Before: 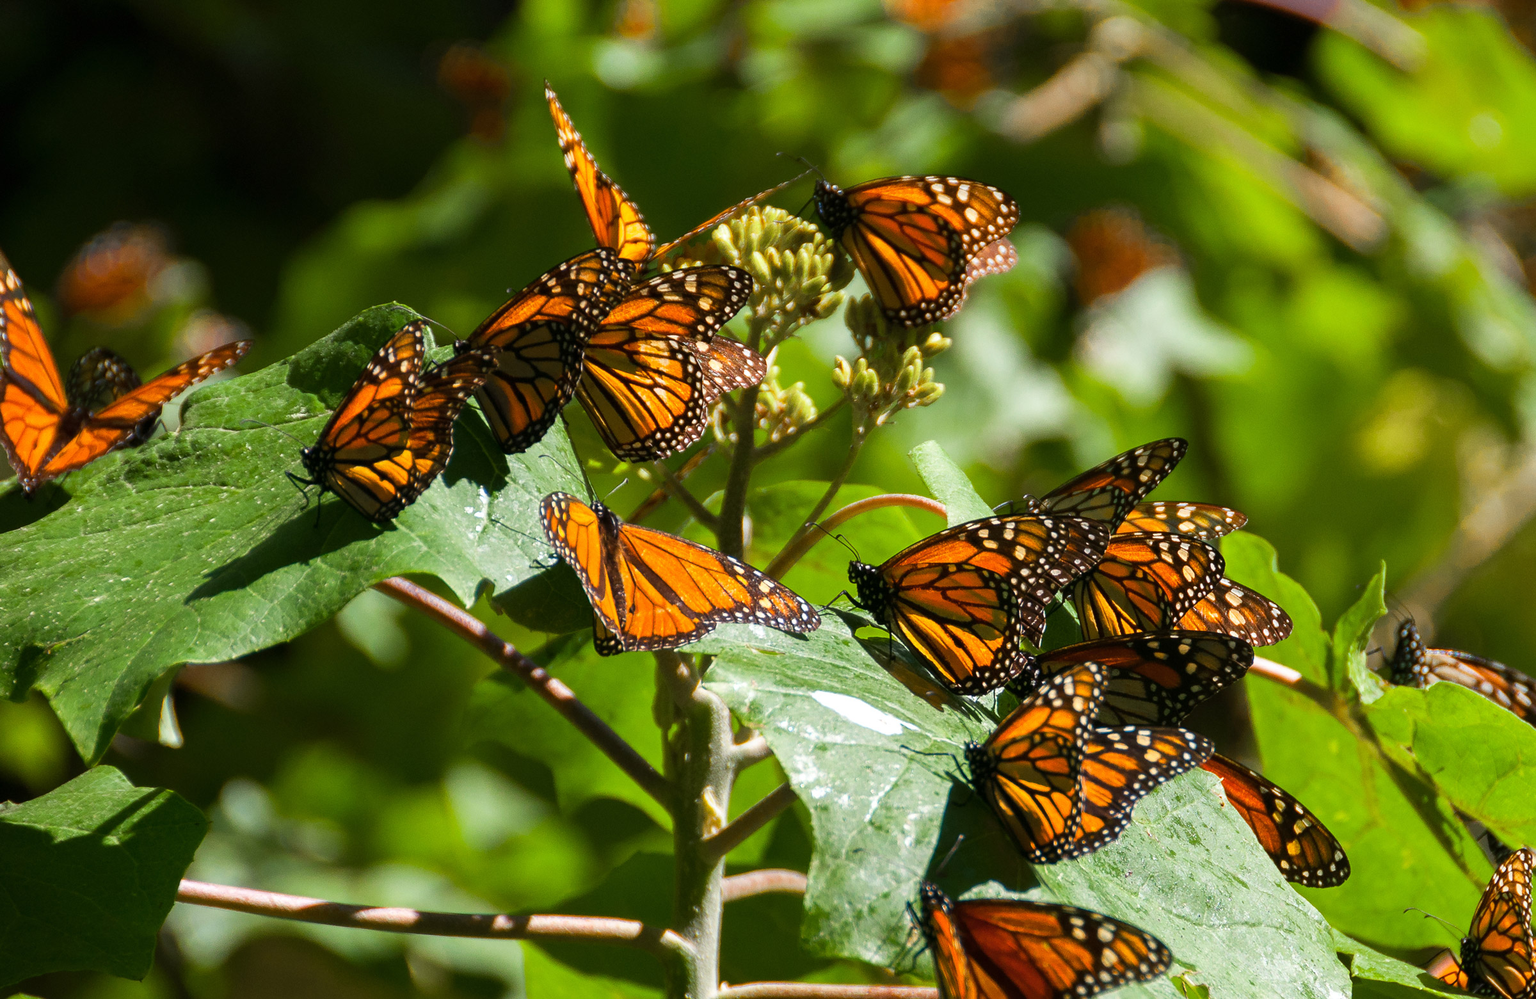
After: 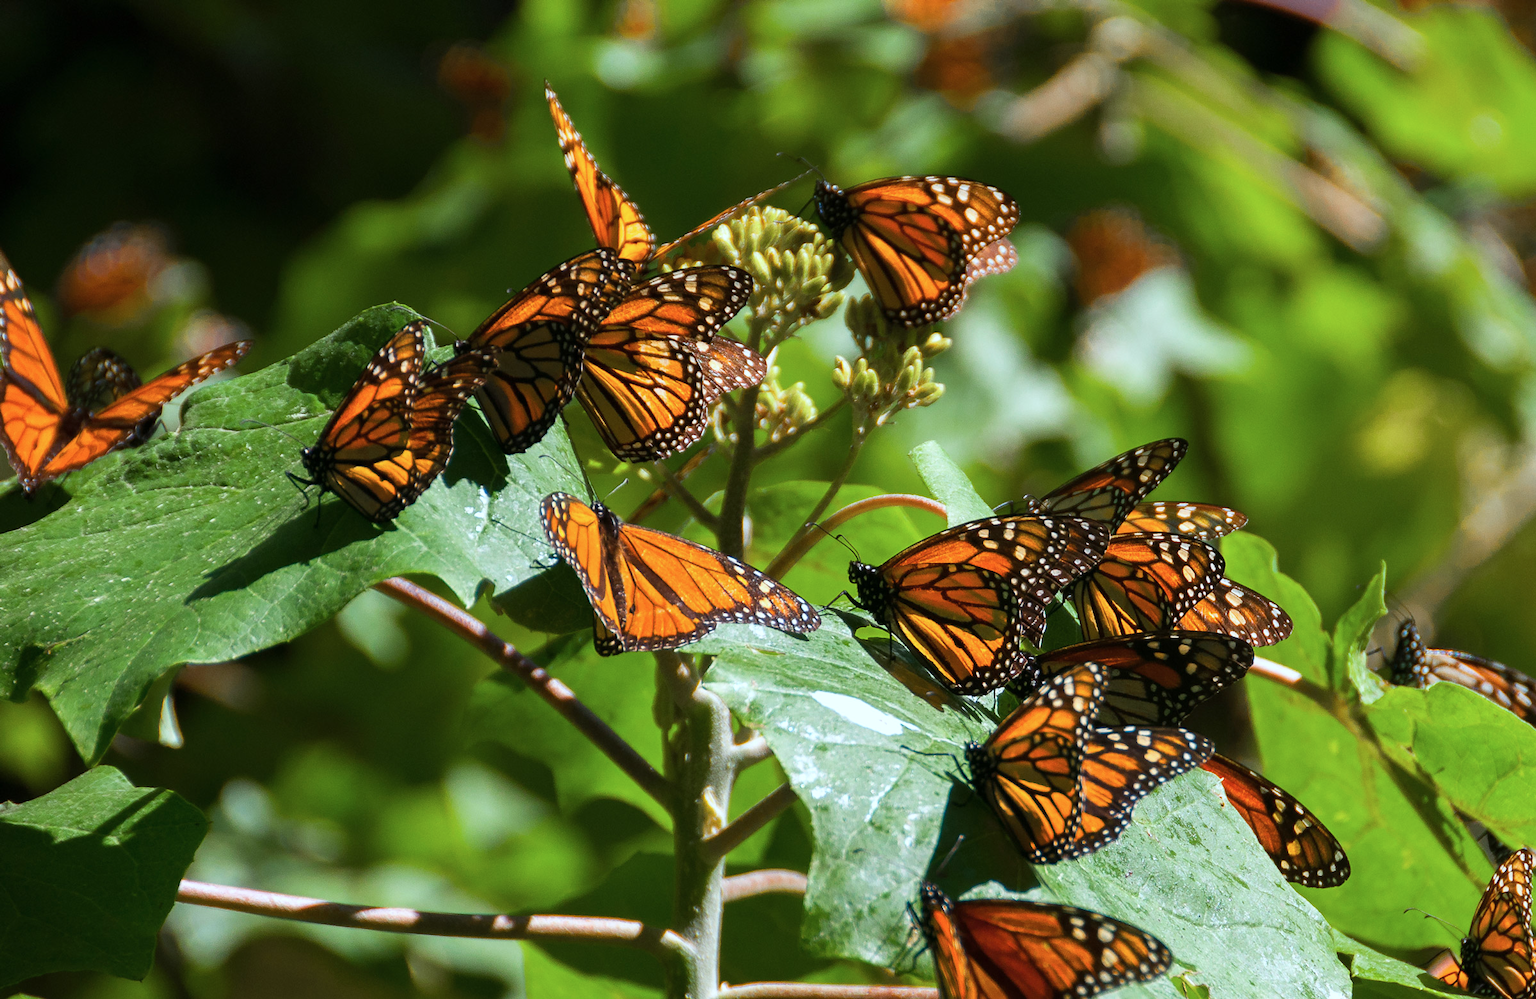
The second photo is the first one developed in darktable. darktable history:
color correction: highlights a* -4, highlights b* -10.82
